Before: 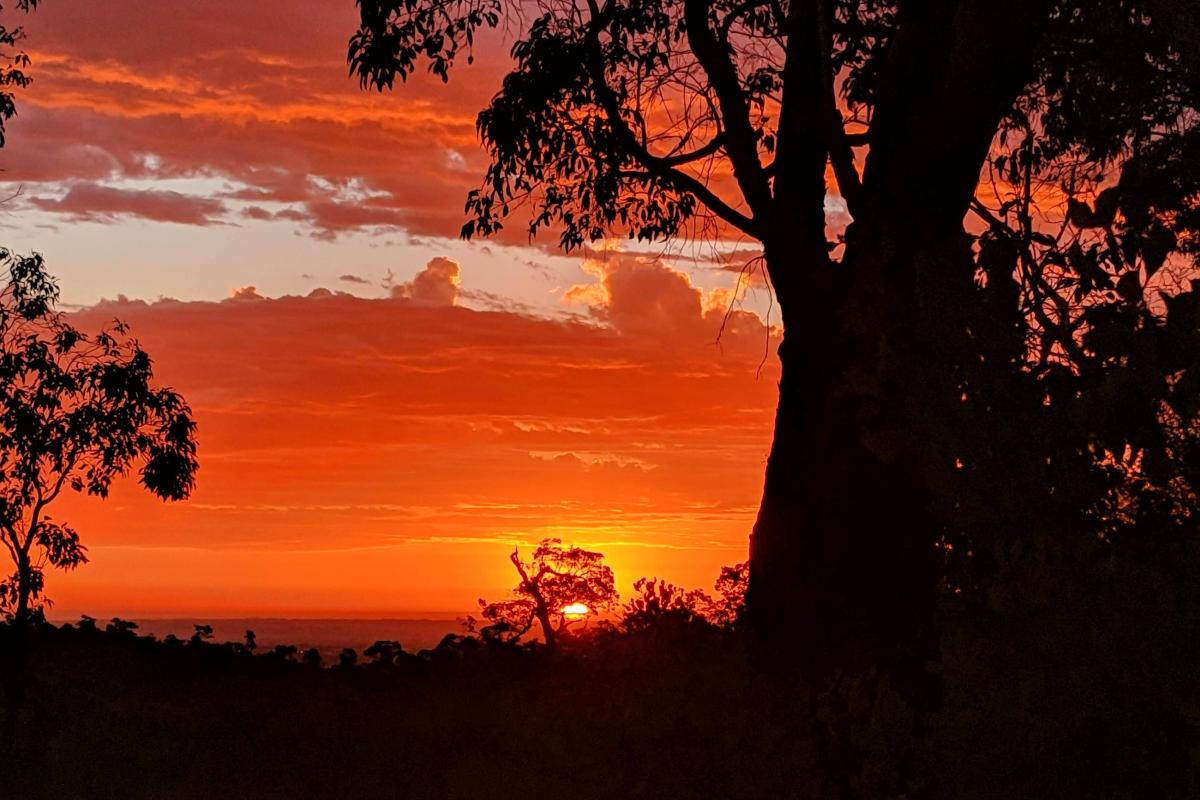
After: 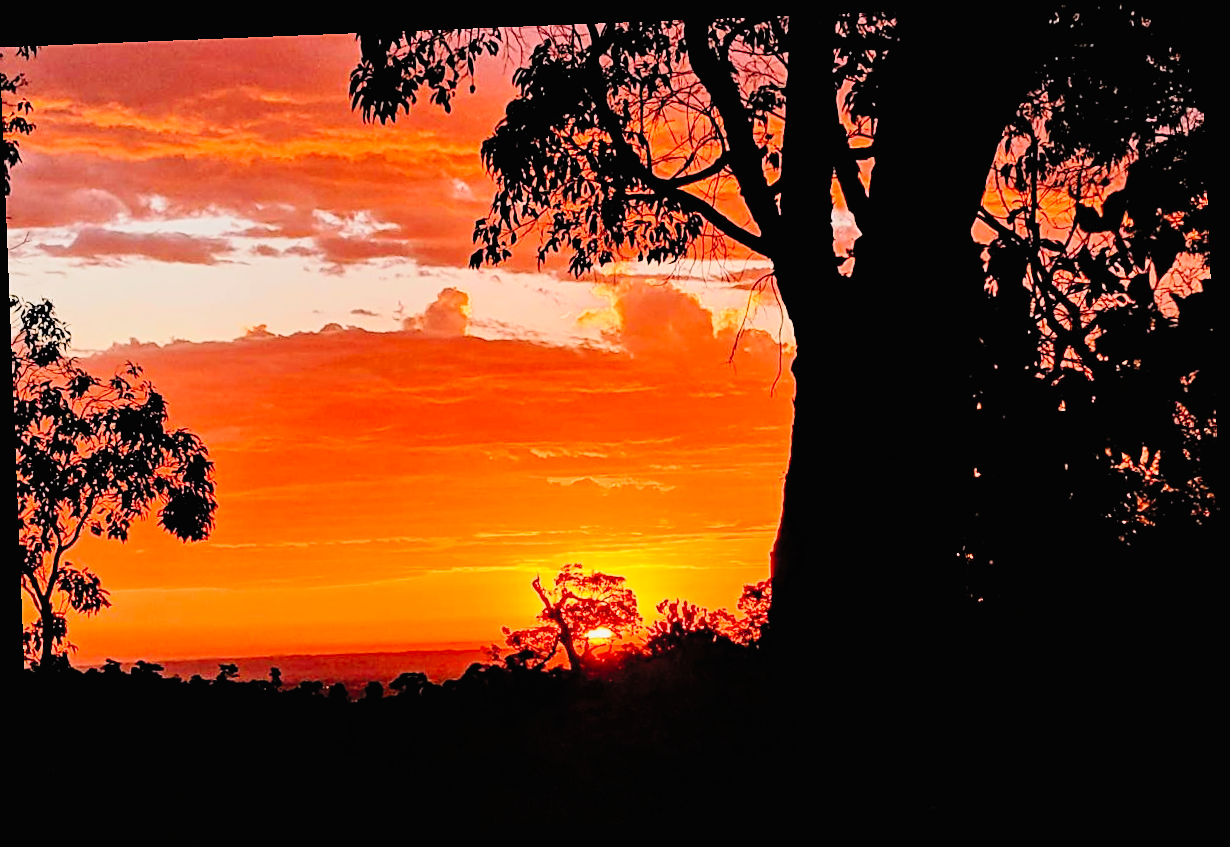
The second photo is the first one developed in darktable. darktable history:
contrast brightness saturation: contrast 0.24, brightness 0.26, saturation 0.39
filmic rgb: black relative exposure -5 EV, hardness 2.88, contrast 1.3, highlights saturation mix -30%
rotate and perspective: rotation -2.29°, automatic cropping off
tone equalizer: -8 EV 0.25 EV, -7 EV 0.417 EV, -6 EV 0.417 EV, -5 EV 0.25 EV, -3 EV -0.25 EV, -2 EV -0.417 EV, -1 EV -0.417 EV, +0 EV -0.25 EV, edges refinement/feathering 500, mask exposure compensation -1.57 EV, preserve details guided filter
sharpen: on, module defaults
exposure: black level correction 0, compensate exposure bias true, compensate highlight preservation false
tone curve: curves: ch0 [(0, 0) (0.003, 0.004) (0.011, 0.014) (0.025, 0.032) (0.044, 0.057) (0.069, 0.089) (0.1, 0.128) (0.136, 0.174) (0.177, 0.227) (0.224, 0.287) (0.277, 0.354) (0.335, 0.427) (0.399, 0.507) (0.468, 0.582) (0.543, 0.653) (0.623, 0.726) (0.709, 0.799) (0.801, 0.876) (0.898, 0.937) (1, 1)], preserve colors none
